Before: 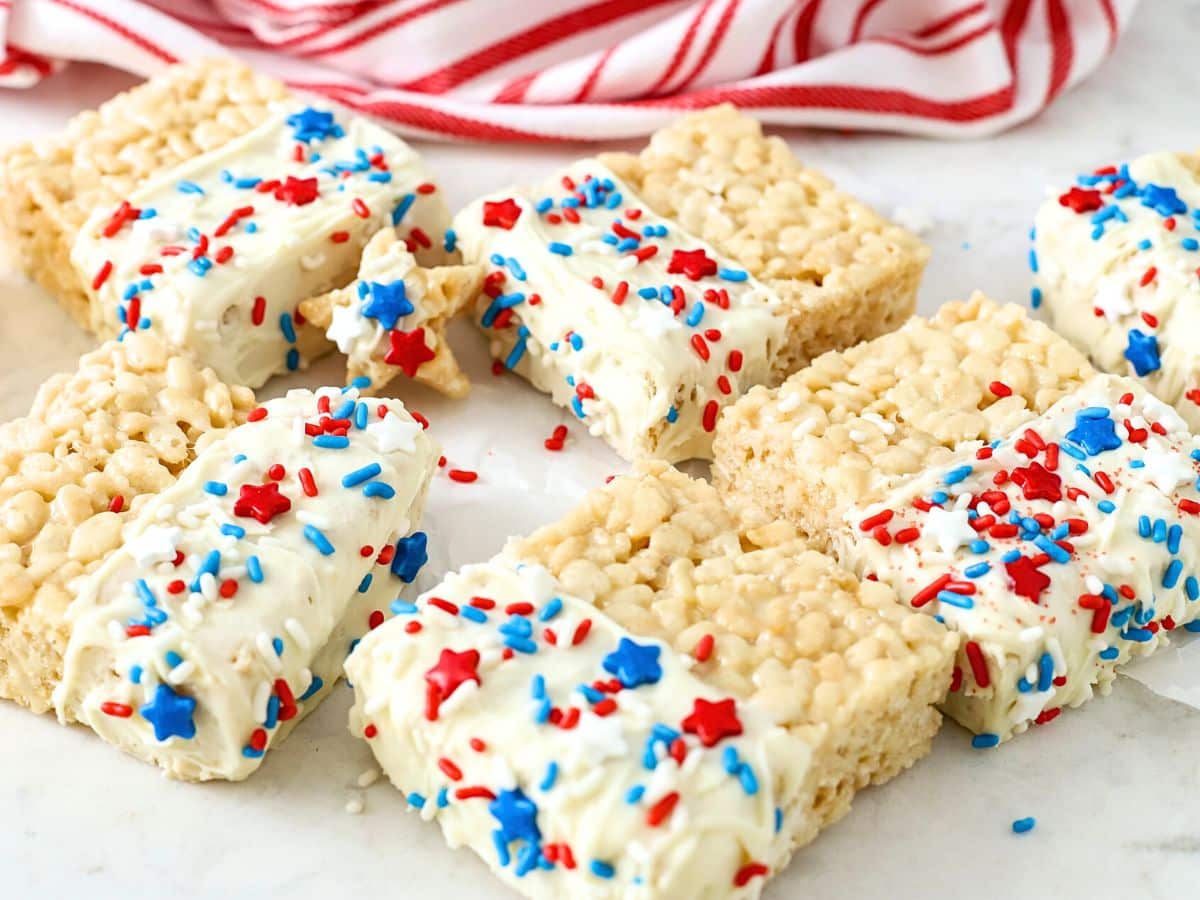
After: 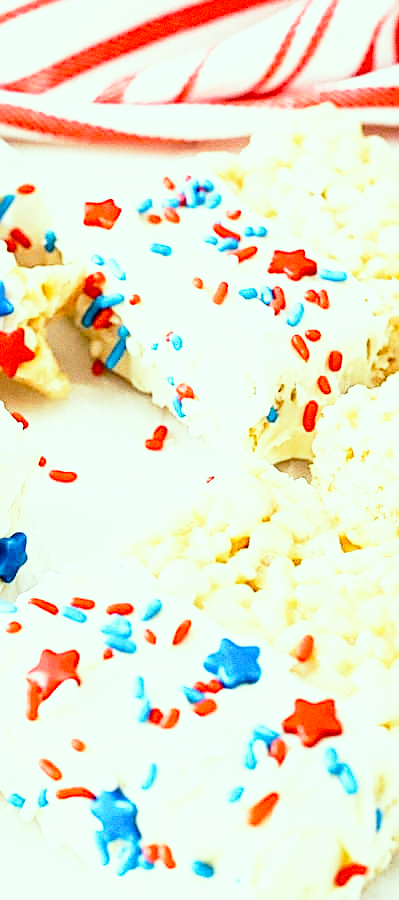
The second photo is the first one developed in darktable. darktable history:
base curve: curves: ch0 [(0, 0) (0.012, 0.01) (0.073, 0.168) (0.31, 0.711) (0.645, 0.957) (1, 1)], preserve colors none
crop: left 33.36%, right 33.36%
grain: coarseness 0.47 ISO
sharpen: on, module defaults
exposure: exposure 0.2 EV, compensate highlight preservation false
color correction: highlights a* -8, highlights b* 3.1
